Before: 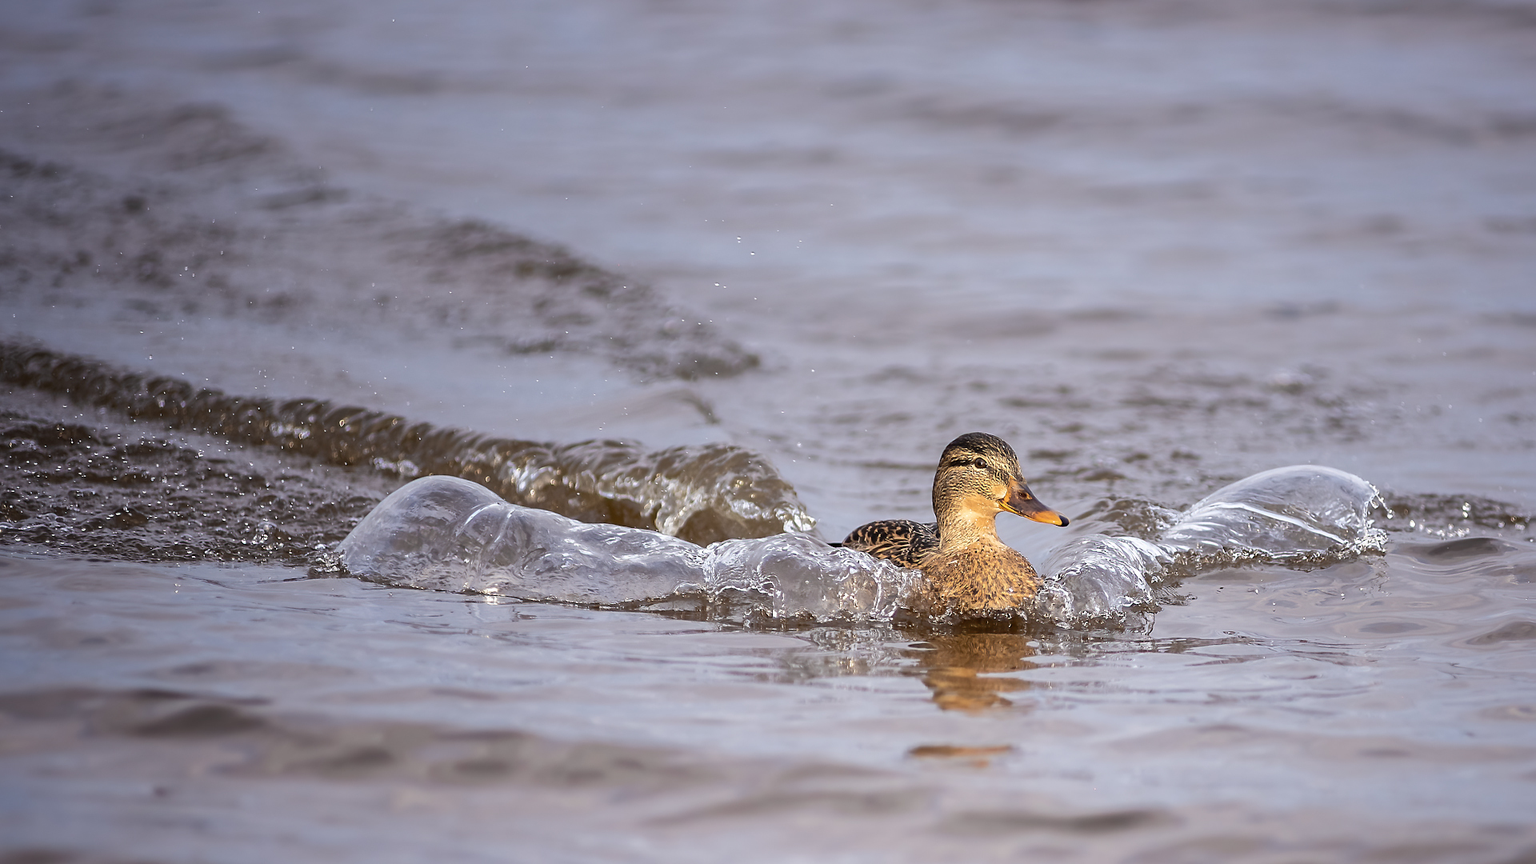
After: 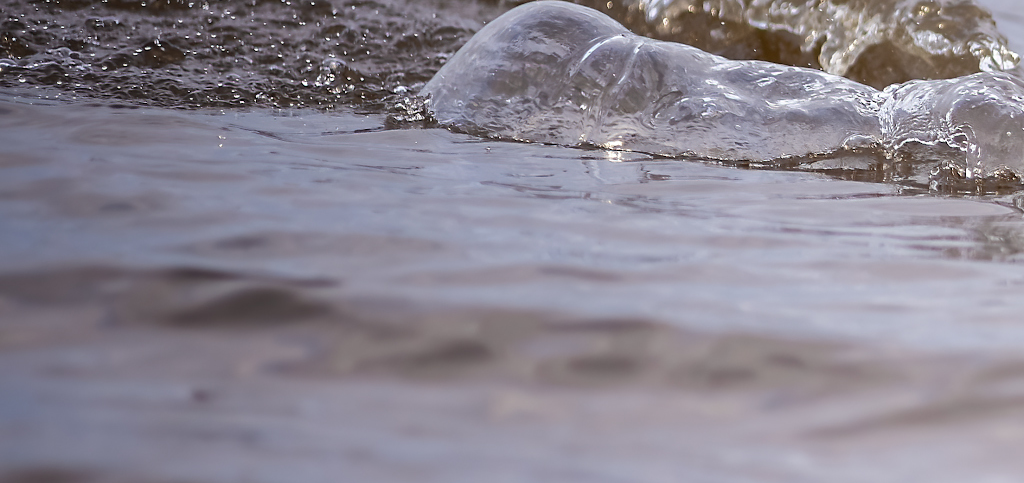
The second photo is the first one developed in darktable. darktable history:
crop and rotate: top 55.03%, right 46.63%, bottom 0.169%
